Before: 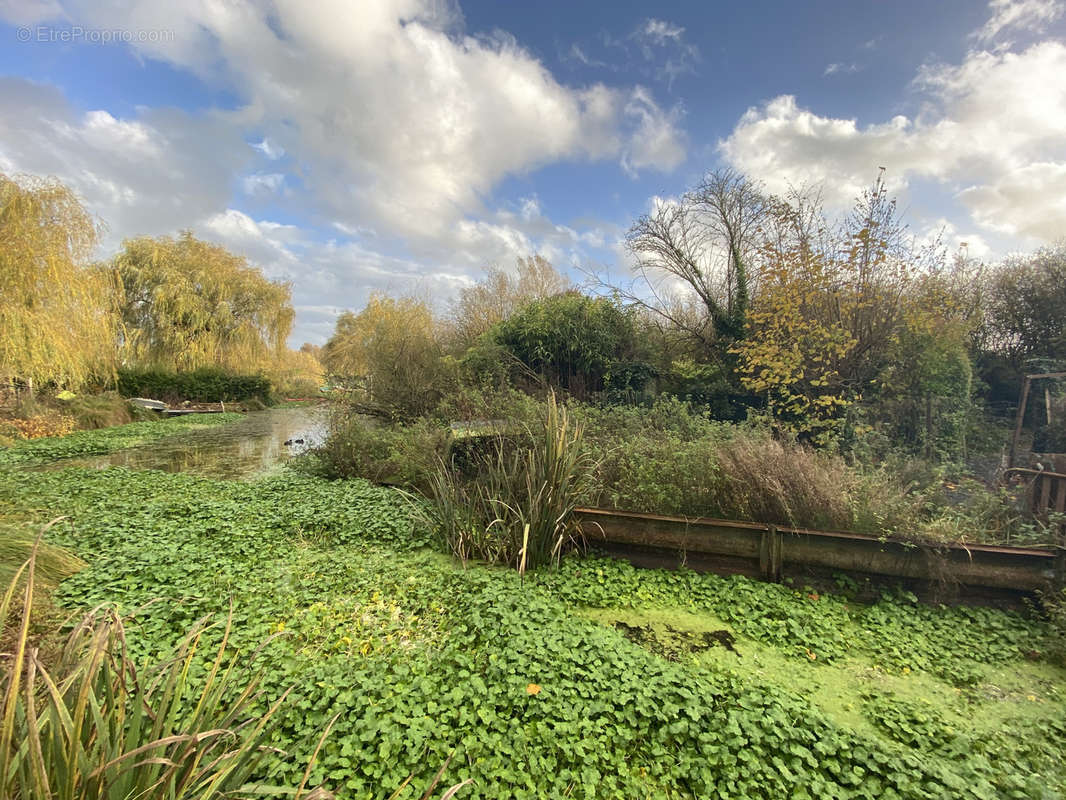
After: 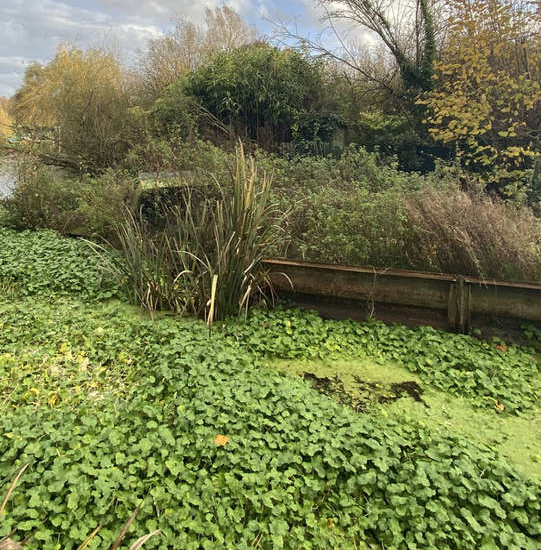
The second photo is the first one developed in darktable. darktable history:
contrast brightness saturation: saturation -0.058
crop and rotate: left 29.31%, top 31.137%, right 19.858%
